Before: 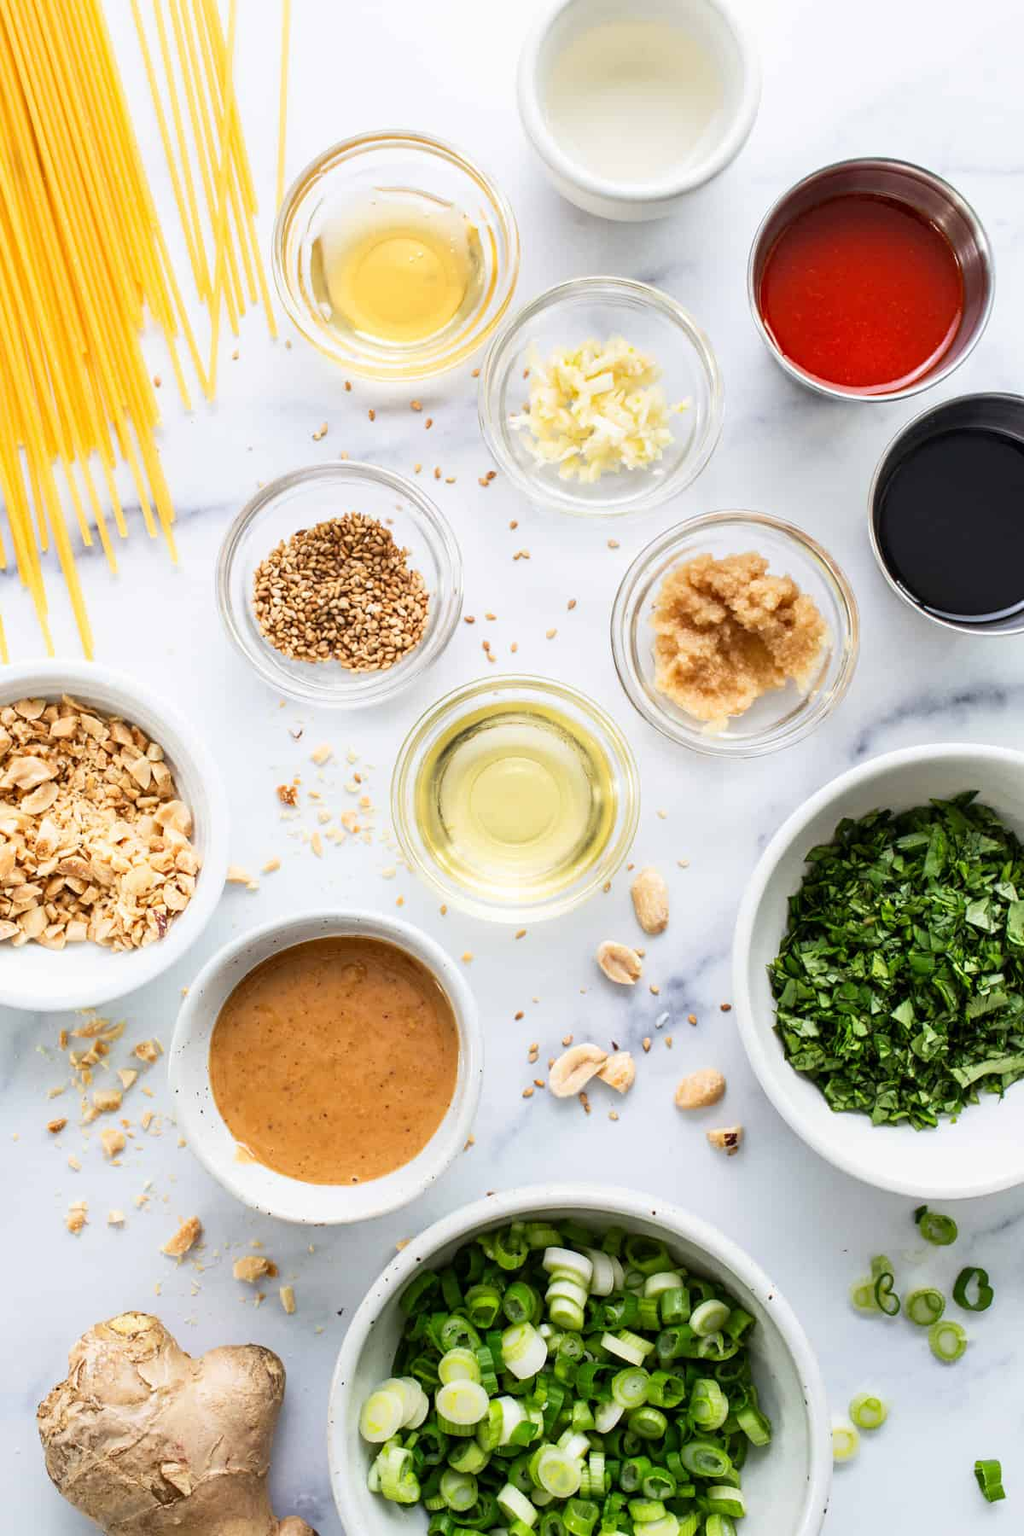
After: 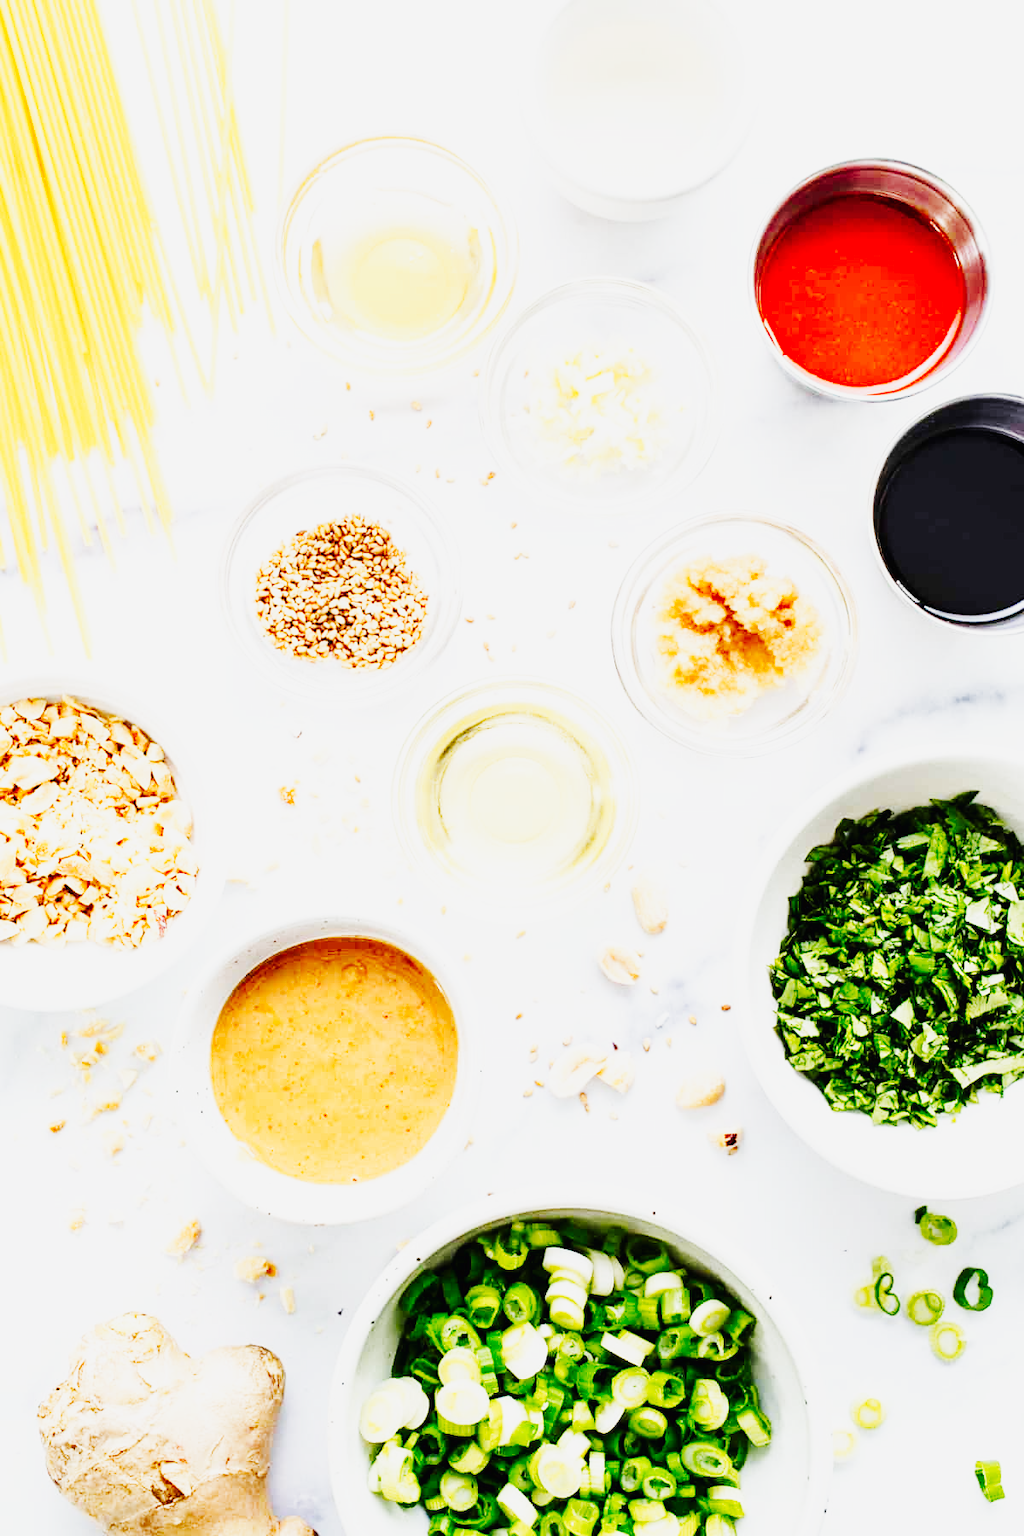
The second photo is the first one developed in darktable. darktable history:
base curve: curves: ch0 [(0, 0.003) (0.001, 0.002) (0.006, 0.004) (0.02, 0.022) (0.048, 0.086) (0.094, 0.234) (0.162, 0.431) (0.258, 0.629) (0.385, 0.8) (0.548, 0.918) (0.751, 0.988) (1, 1)], preserve colors none
tone curve: curves: ch0 [(0, 0) (0.11, 0.081) (0.256, 0.259) (0.398, 0.475) (0.498, 0.611) (0.65, 0.757) (0.835, 0.883) (1, 0.961)]; ch1 [(0, 0) (0.346, 0.307) (0.408, 0.369) (0.453, 0.457) (0.482, 0.479) (0.502, 0.498) (0.521, 0.51) (0.553, 0.554) (0.618, 0.65) (0.693, 0.727) (1, 1)]; ch2 [(0, 0) (0.358, 0.362) (0.434, 0.46) (0.485, 0.494) (0.5, 0.494) (0.511, 0.508) (0.537, 0.55) (0.579, 0.599) (0.621, 0.693) (1, 1)], preserve colors none
